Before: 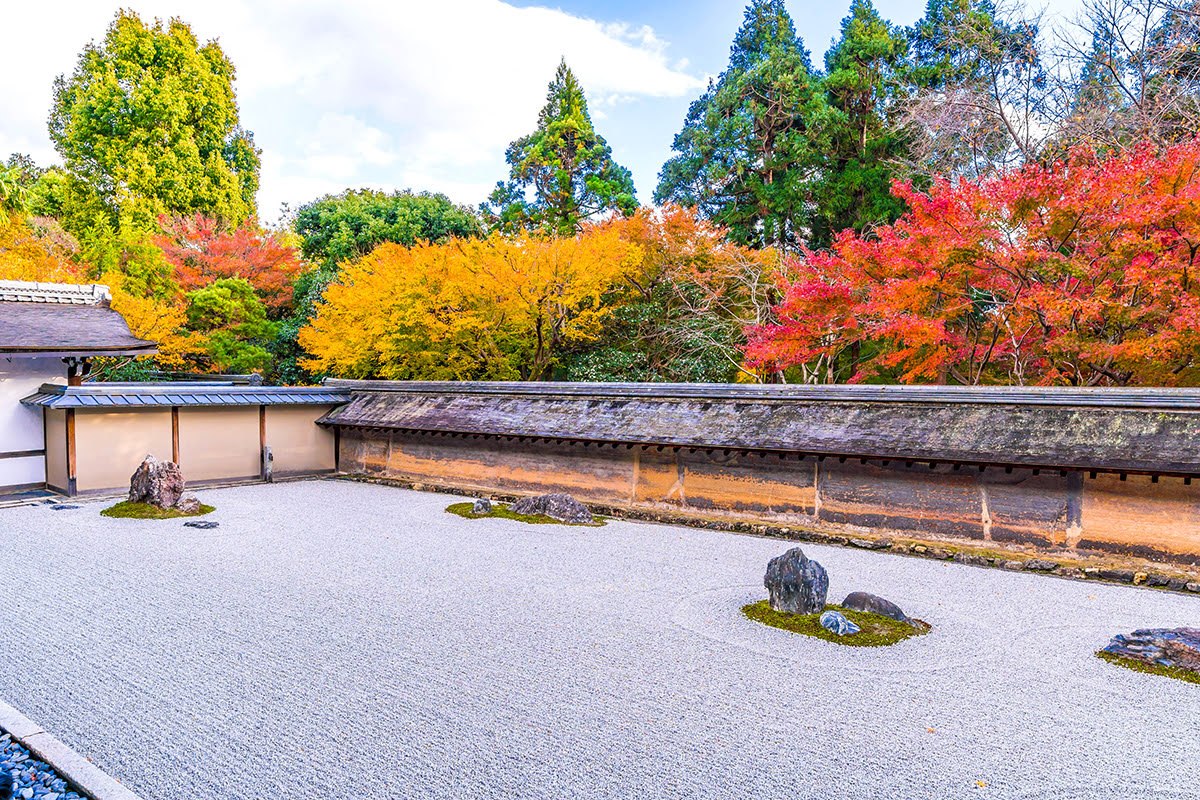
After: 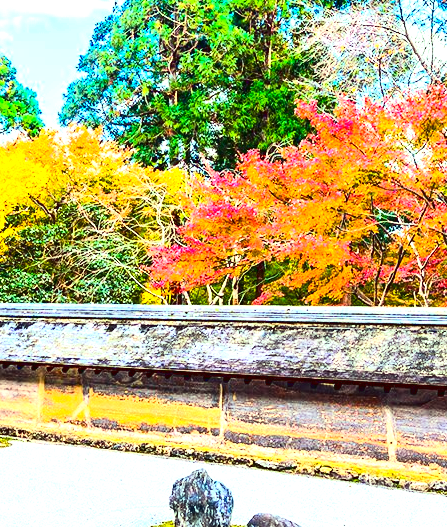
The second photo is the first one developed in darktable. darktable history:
contrast brightness saturation: contrast 0.276
tone curve: curves: ch0 [(0, 0) (0.003, 0.038) (0.011, 0.035) (0.025, 0.03) (0.044, 0.044) (0.069, 0.062) (0.1, 0.087) (0.136, 0.114) (0.177, 0.15) (0.224, 0.193) (0.277, 0.242) (0.335, 0.299) (0.399, 0.361) (0.468, 0.437) (0.543, 0.521) (0.623, 0.614) (0.709, 0.717) (0.801, 0.817) (0.898, 0.913) (1, 1)], color space Lab, linked channels, preserve colors none
color balance rgb: highlights gain › luminance 15.272%, highlights gain › chroma 7.107%, highlights gain › hue 126.43°, linear chroma grading › global chroma 24.495%, perceptual saturation grading › global saturation 0.562%, perceptual saturation grading › mid-tones 11.215%, global vibrance 11.226%
exposure: black level correction 0, exposure 1.168 EV, compensate highlight preservation false
crop and rotate: left 49.633%, top 10.106%, right 13.091%, bottom 23.988%
